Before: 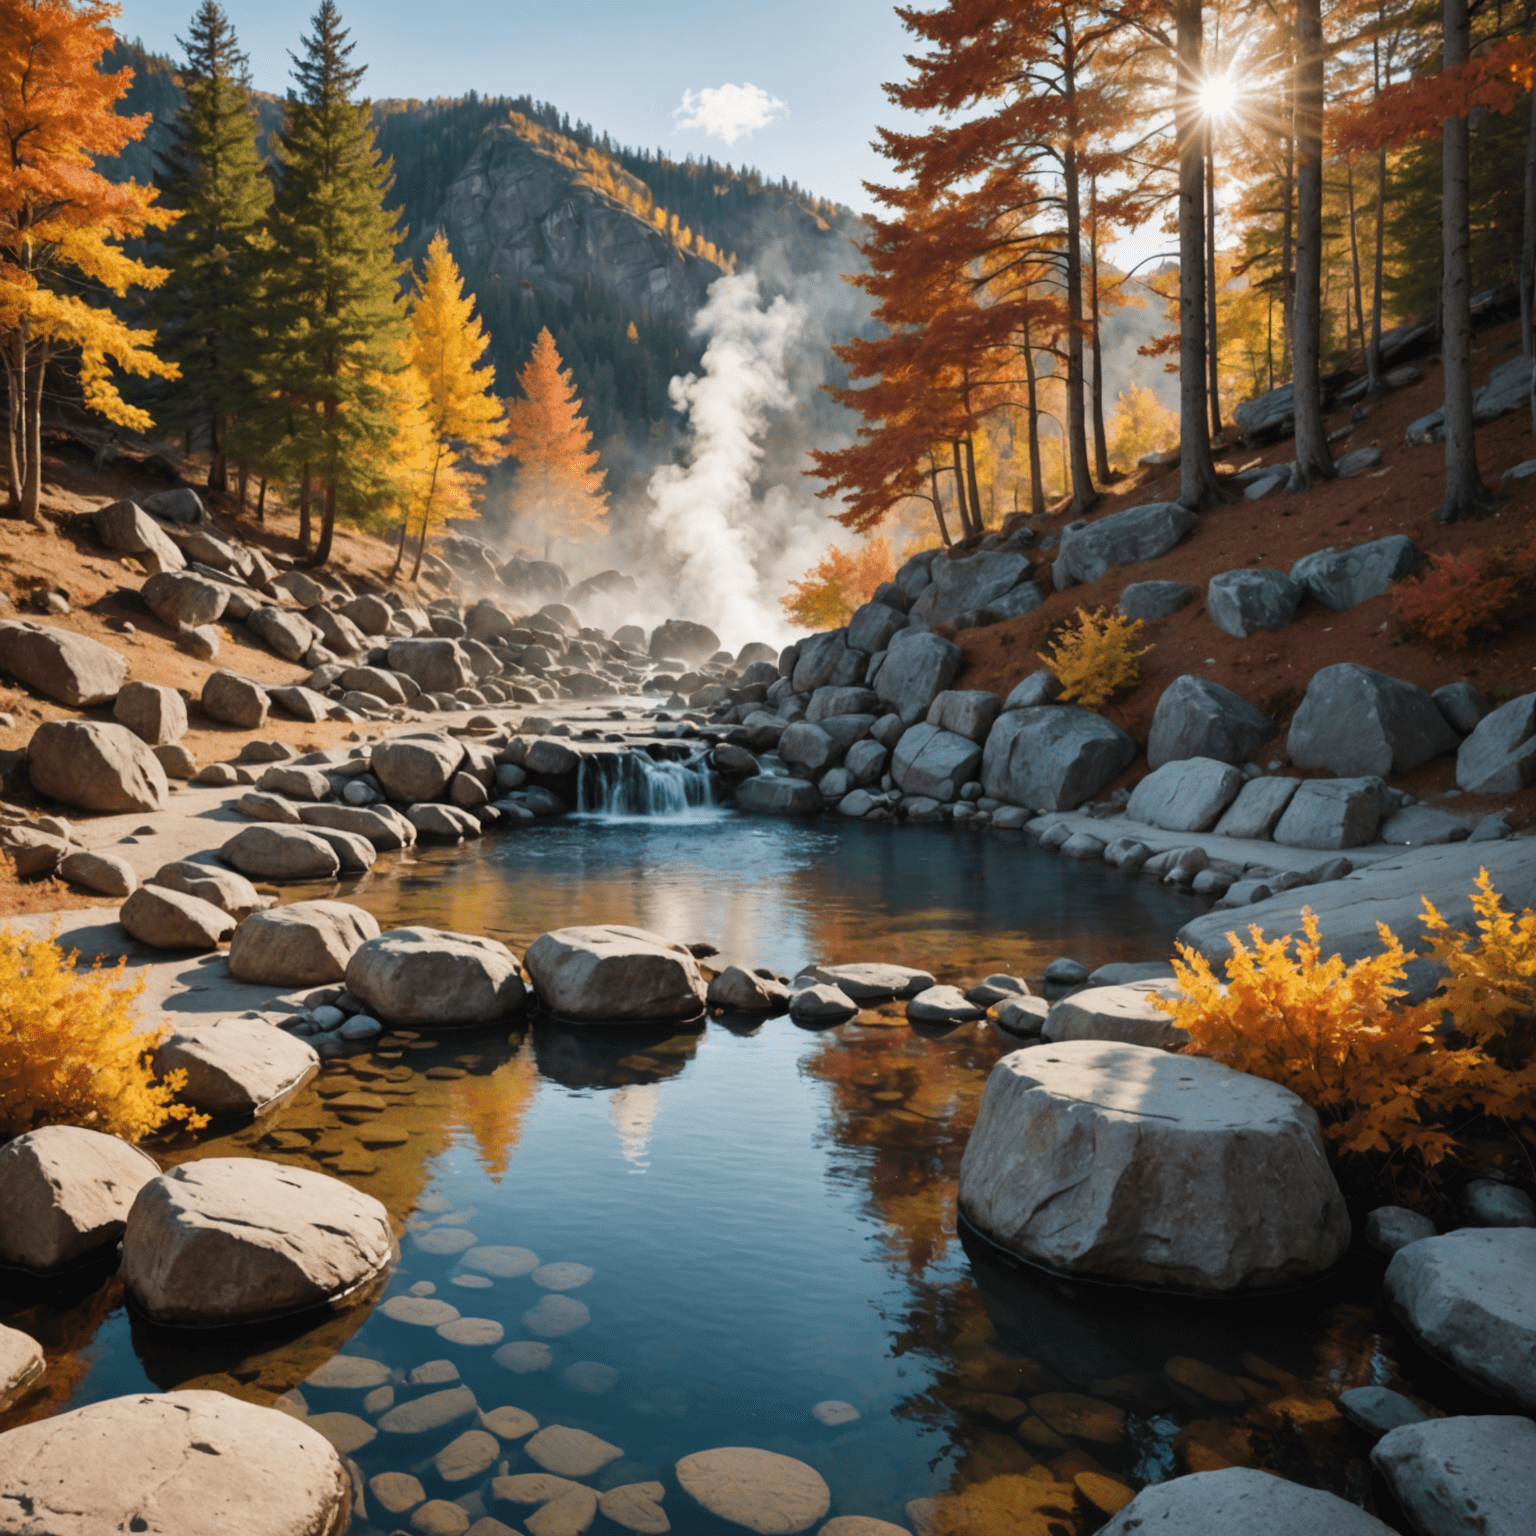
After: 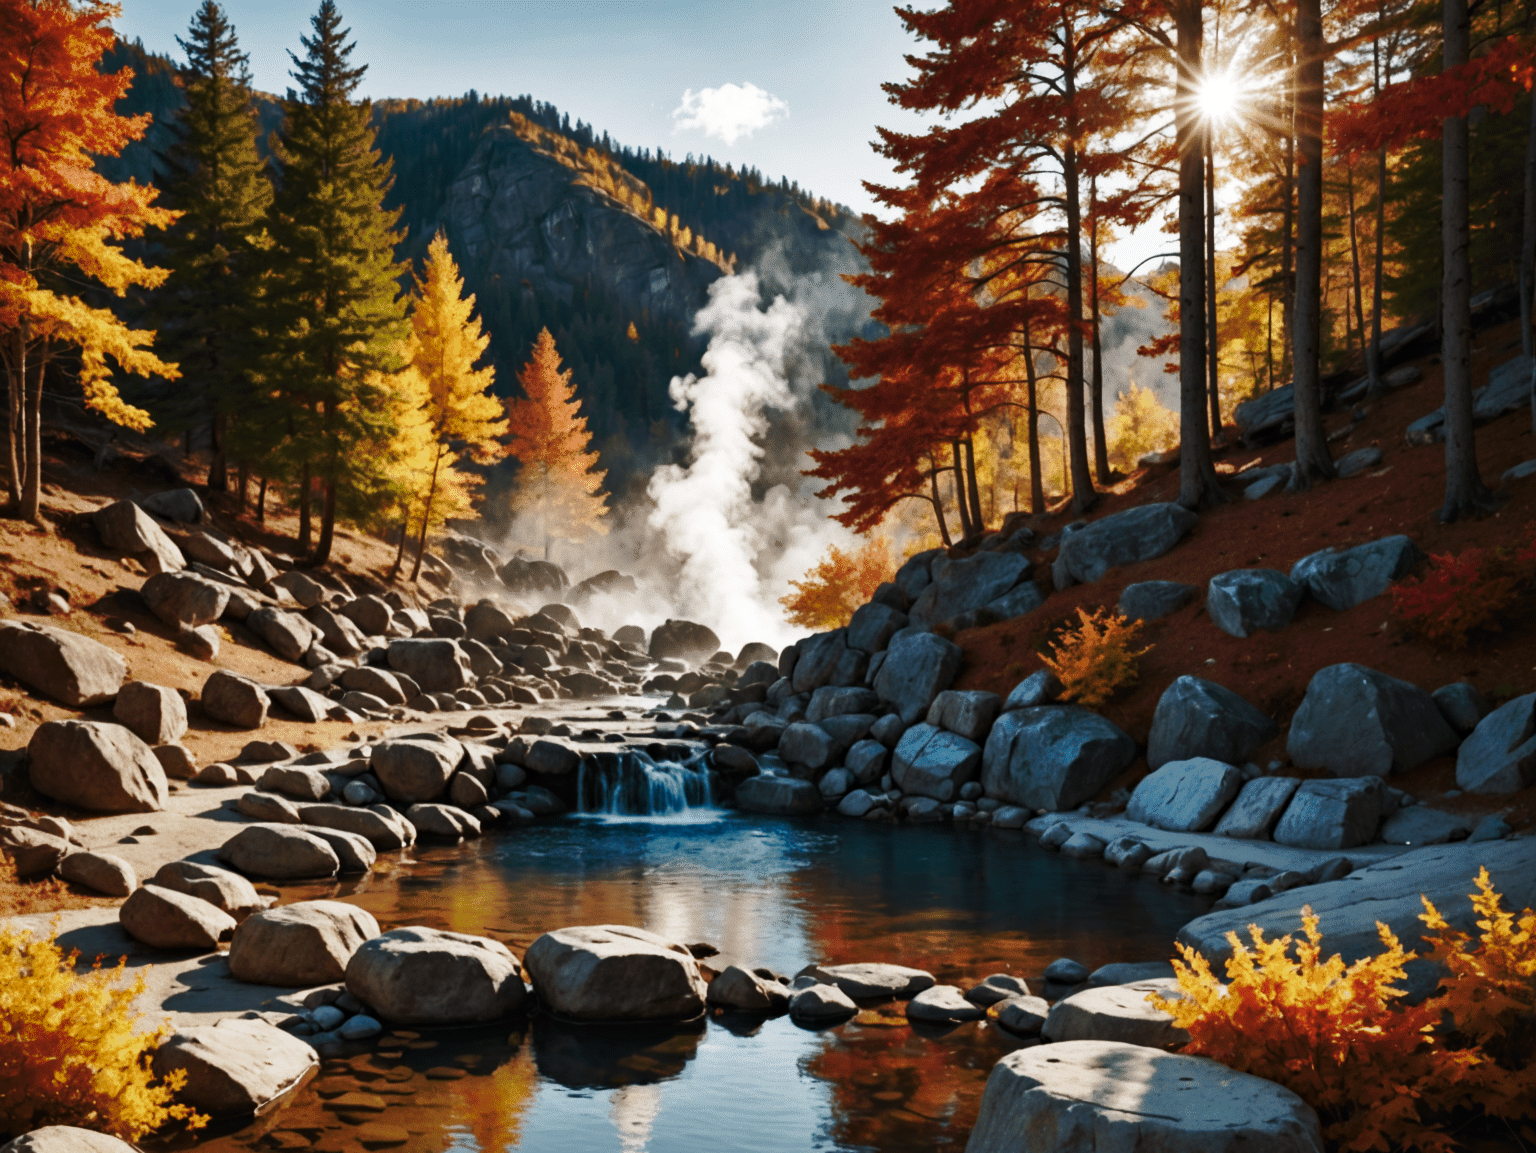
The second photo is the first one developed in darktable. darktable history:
crop: bottom 24.92%
color balance rgb: linear chroma grading › global chroma 6.926%, perceptual saturation grading › global saturation 20%, perceptual saturation grading › highlights -49.649%, perceptual saturation grading › shadows 25.646%, perceptual brilliance grading › highlights 1.743%, perceptual brilliance grading › mid-tones -49.625%, perceptual brilliance grading › shadows -49.856%, global vibrance 20%
shadows and highlights: shadows 58.88, highlights -59.92
contrast brightness saturation: saturation -0.062
color calibration: illuminant same as pipeline (D50), adaptation XYZ, x 0.345, y 0.358, temperature 5003.32 K
base curve: curves: ch0 [(0, 0) (0.04, 0.03) (0.133, 0.232) (0.448, 0.748) (0.843, 0.968) (1, 1)], preserve colors none
haze removal: compatibility mode true, adaptive false
